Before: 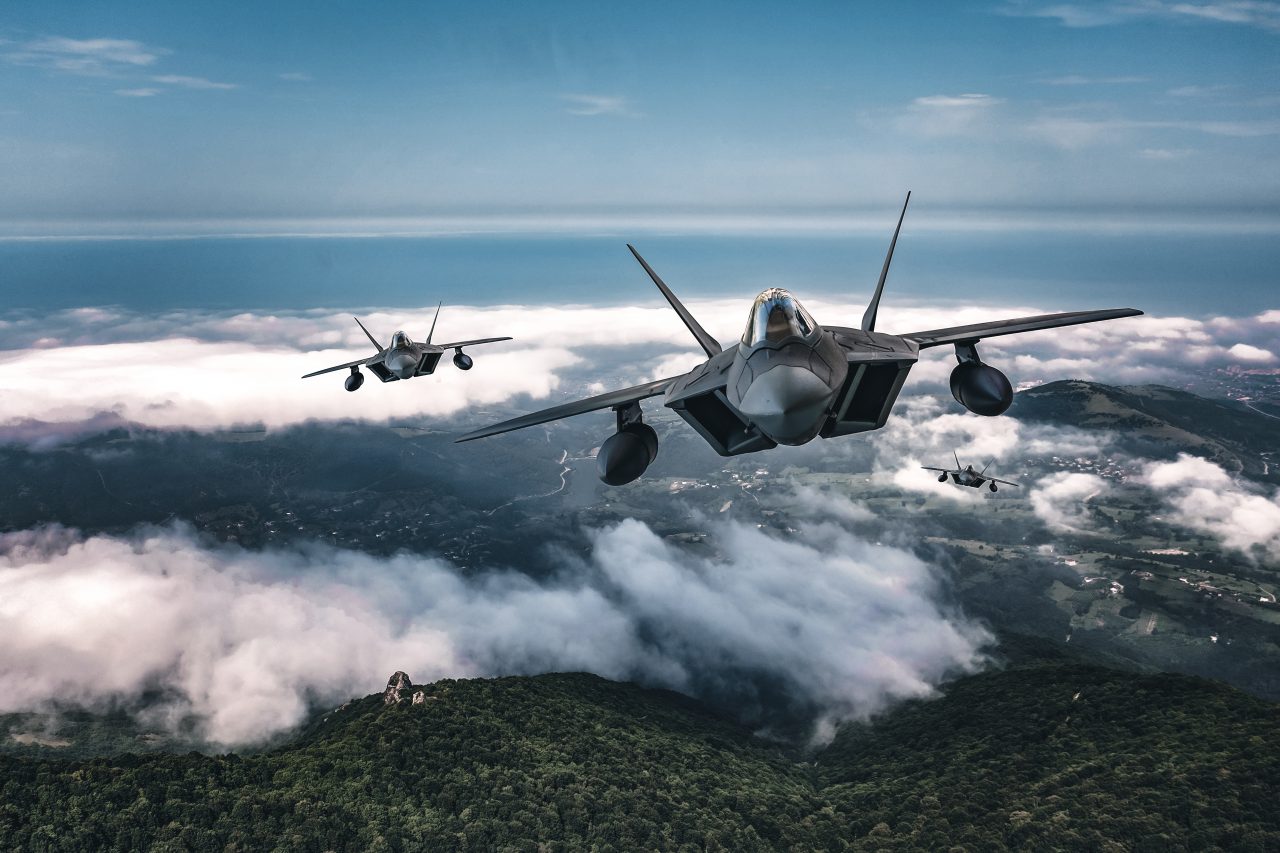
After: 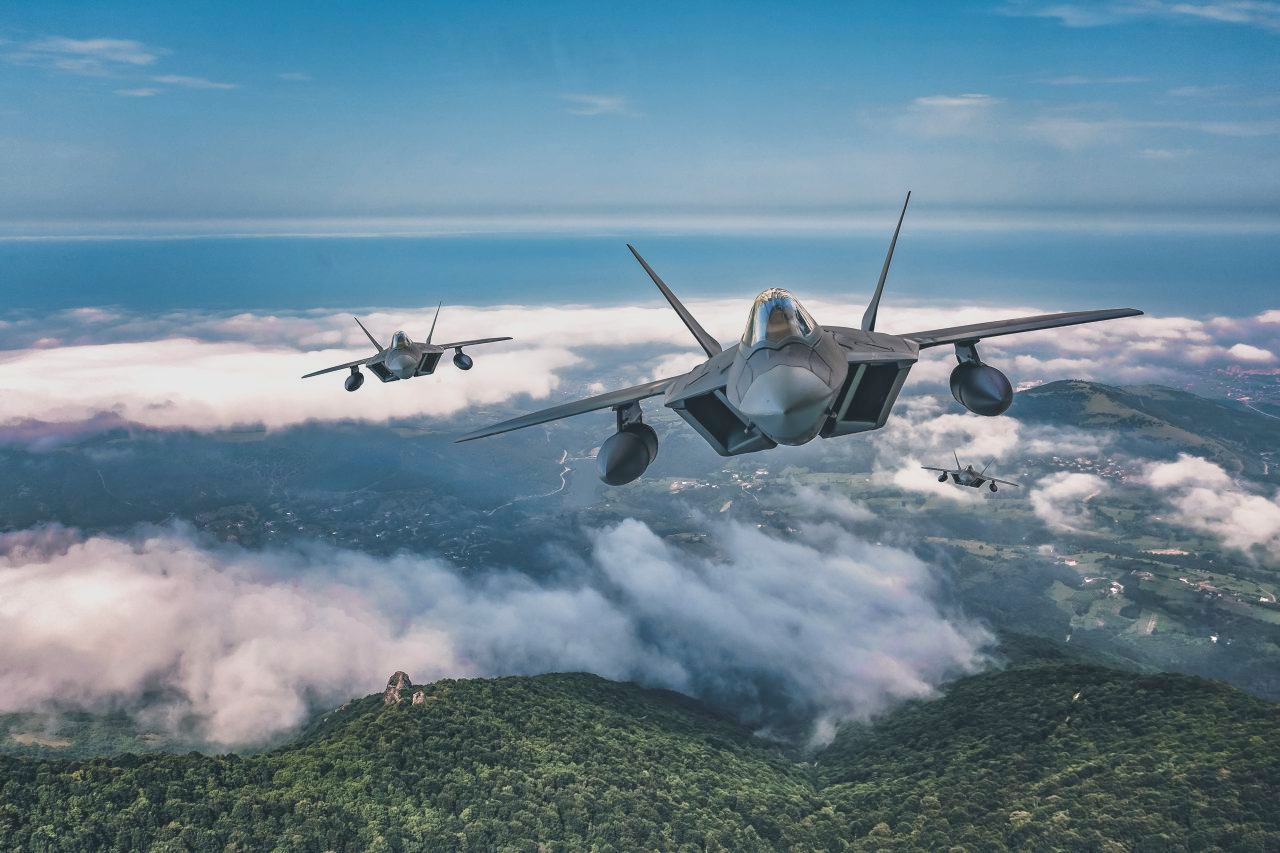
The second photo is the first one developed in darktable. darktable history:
tone equalizer: -7 EV 0.152 EV, -6 EV 0.567 EV, -5 EV 1.13 EV, -4 EV 1.31 EV, -3 EV 1.16 EV, -2 EV 0.6 EV, -1 EV 0.16 EV
contrast brightness saturation: contrast -0.174, saturation 0.187
